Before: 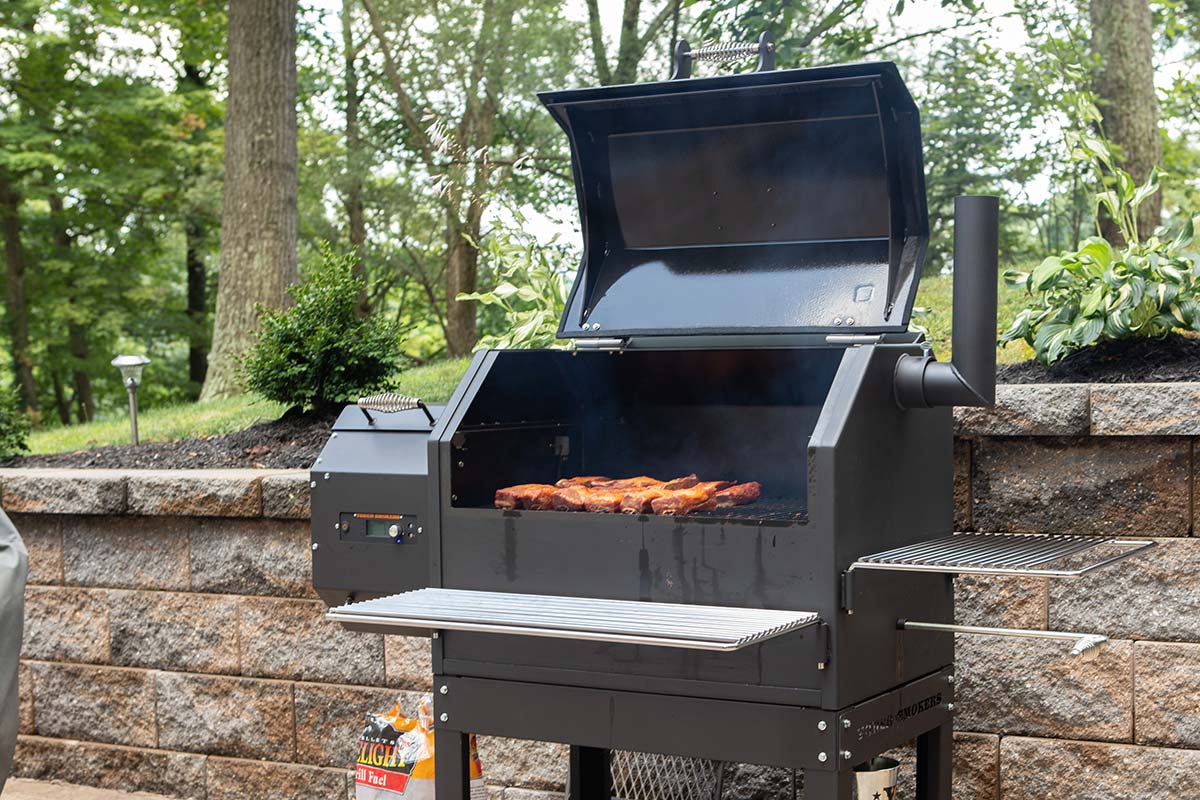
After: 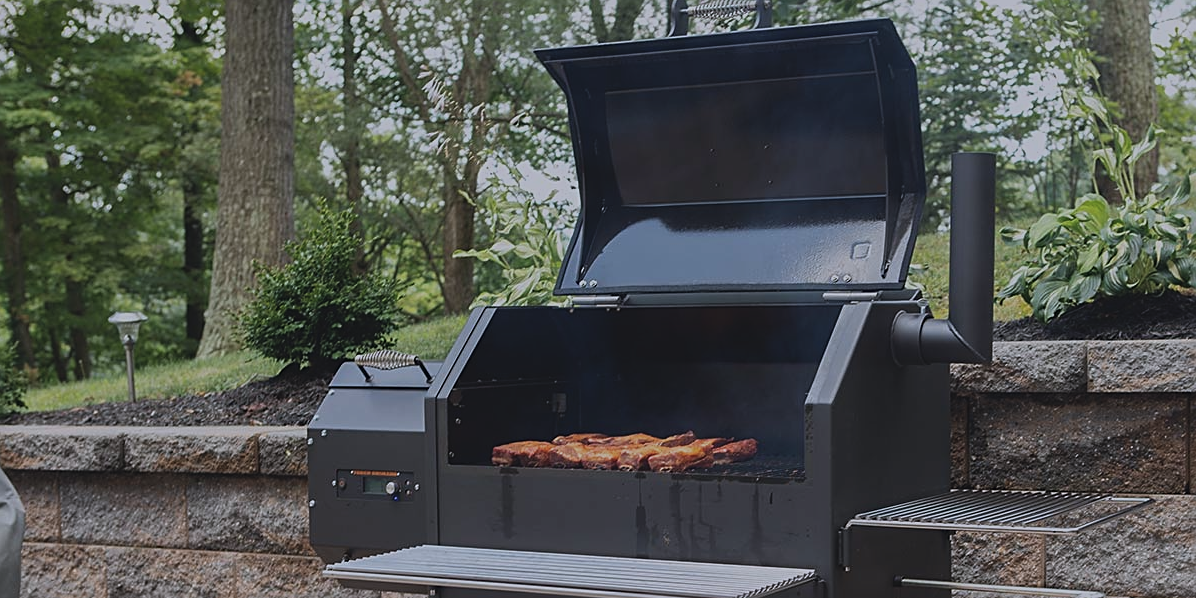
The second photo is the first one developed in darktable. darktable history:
color zones: curves: ch0 [(0.25, 0.5) (0.428, 0.473) (0.75, 0.5)]; ch1 [(0.243, 0.479) (0.398, 0.452) (0.75, 0.5)]
tone equalizer: edges refinement/feathering 500, mask exposure compensation -1.57 EV, preserve details no
crop: left 0.28%, top 5.491%, bottom 19.758%
sharpen: radius 1.927
exposure: black level correction -0.016, exposure -1.094 EV, compensate highlight preservation false
color calibration: illuminant as shot in camera, x 0.358, y 0.373, temperature 4628.91 K
